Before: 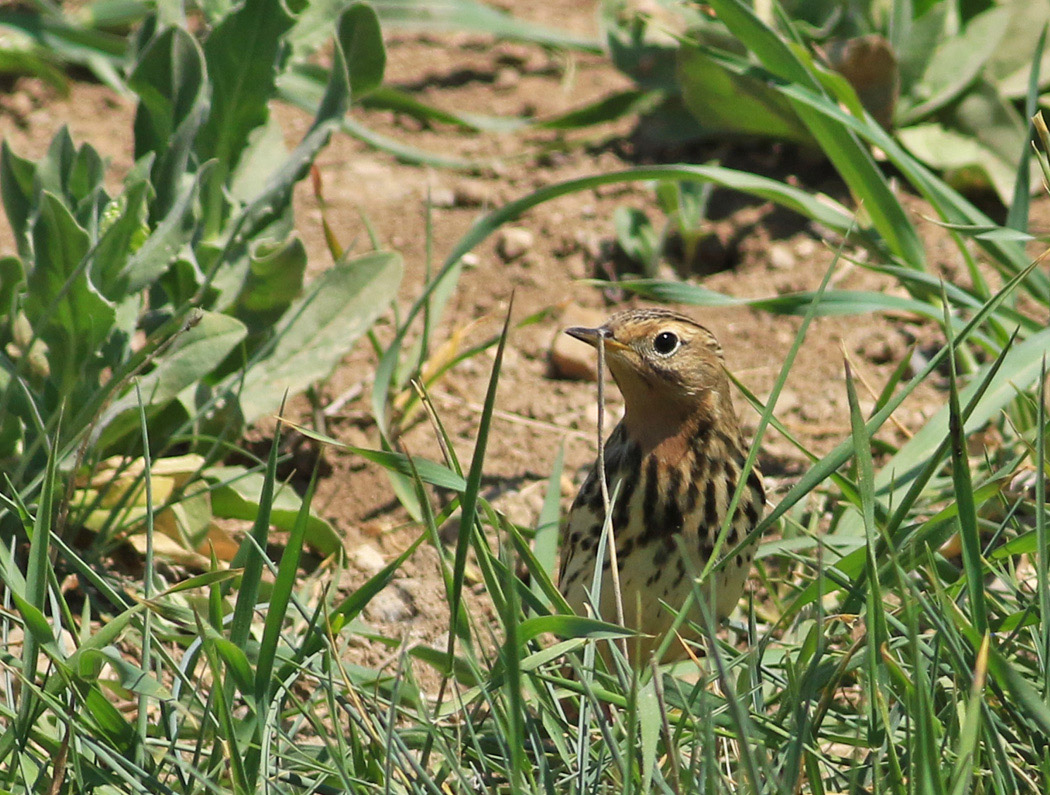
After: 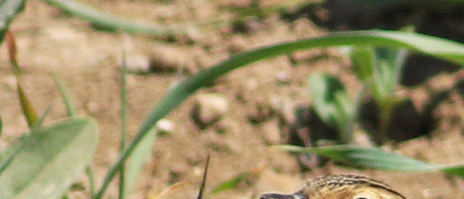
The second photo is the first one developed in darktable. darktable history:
crop: left 29.081%, top 16.873%, right 26.658%, bottom 57.998%
